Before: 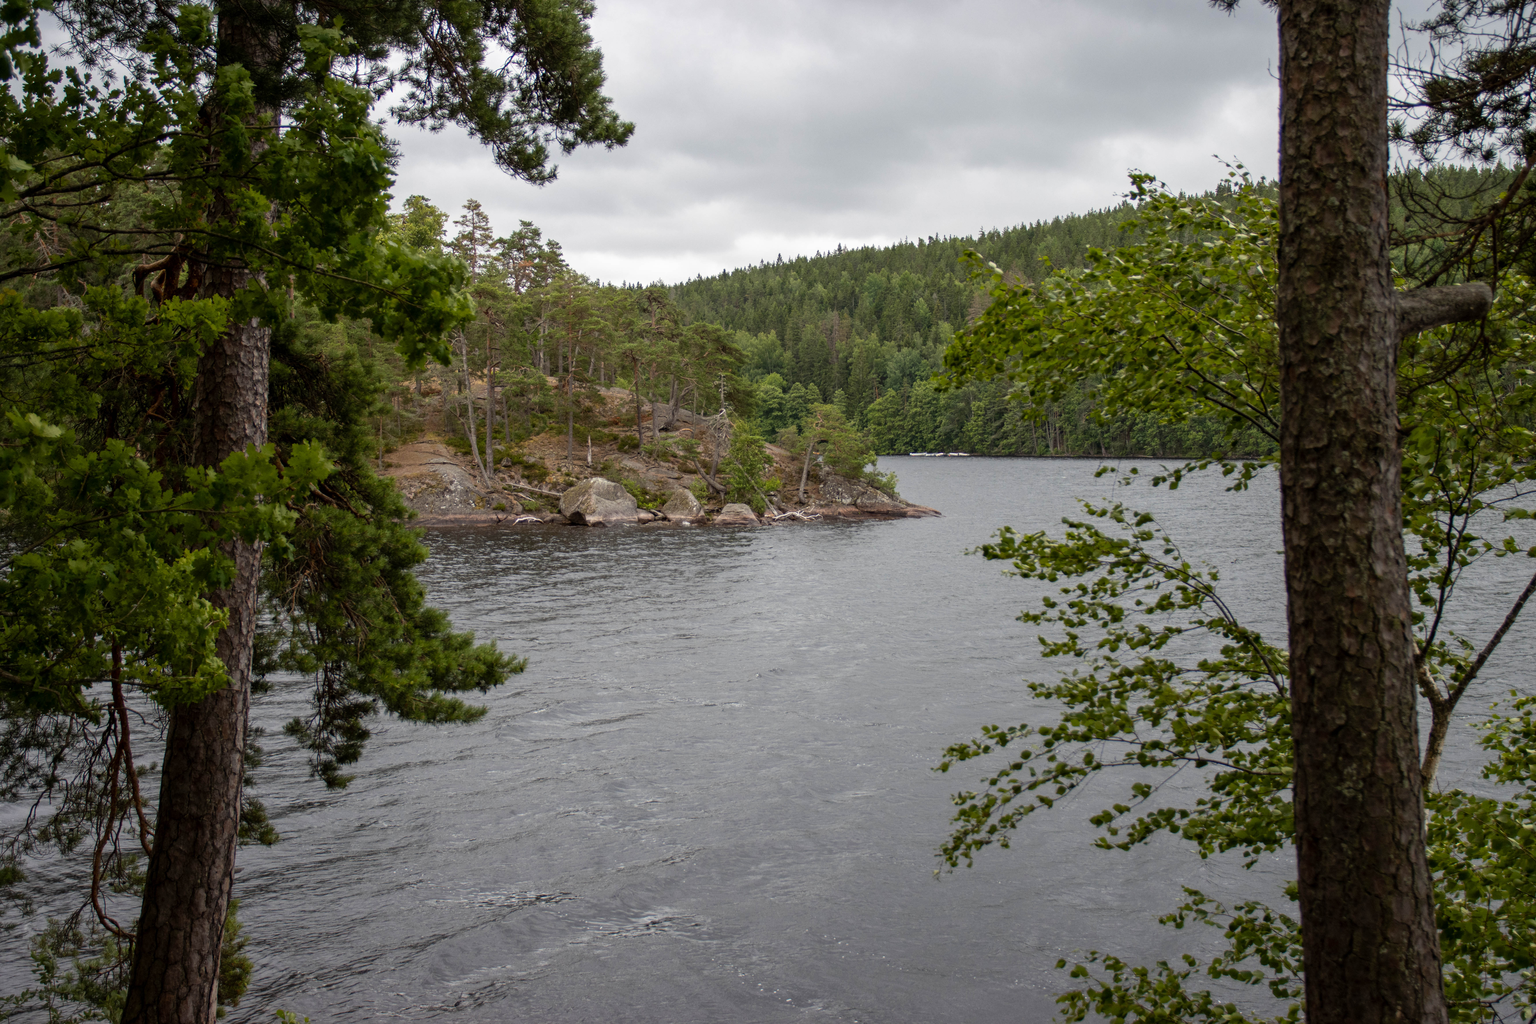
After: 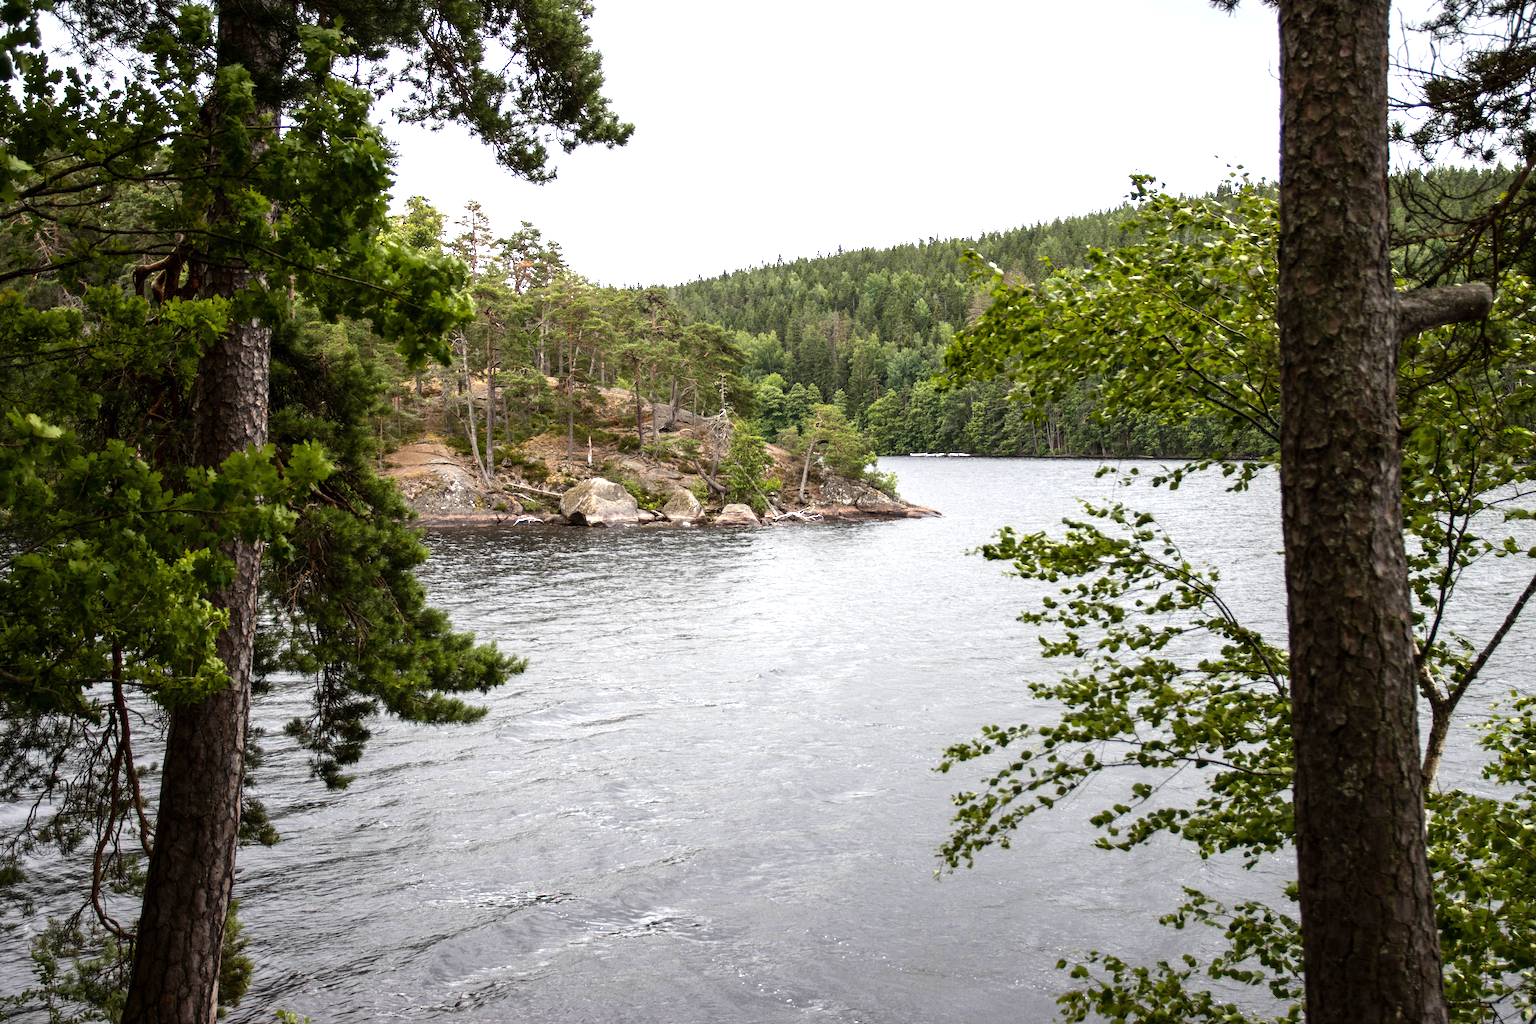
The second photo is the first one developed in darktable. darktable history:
tone equalizer: -8 EV -0.75 EV, -7 EV -0.7 EV, -6 EV -0.6 EV, -5 EV -0.4 EV, -3 EV 0.4 EV, -2 EV 0.6 EV, -1 EV 0.7 EV, +0 EV 0.75 EV, edges refinement/feathering 500, mask exposure compensation -1.57 EV, preserve details no
exposure: black level correction 0, exposure 0.7 EV, compensate exposure bias true, compensate highlight preservation false
